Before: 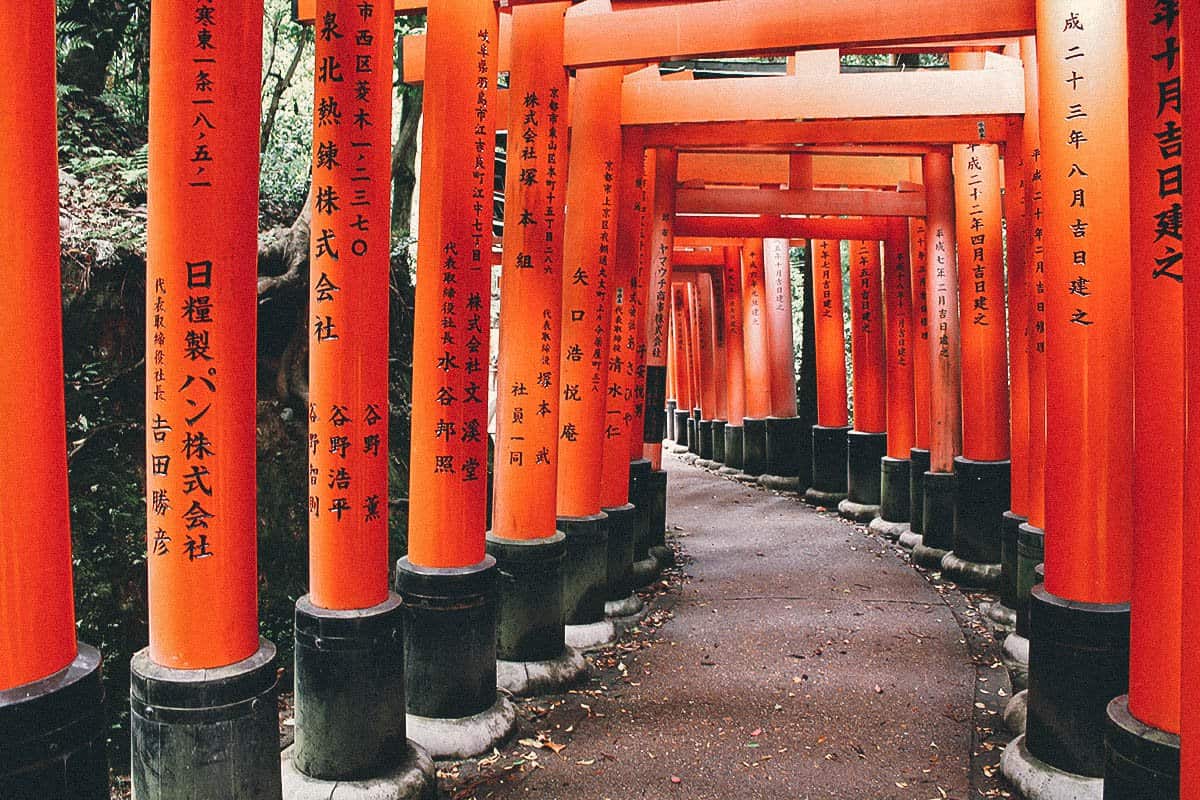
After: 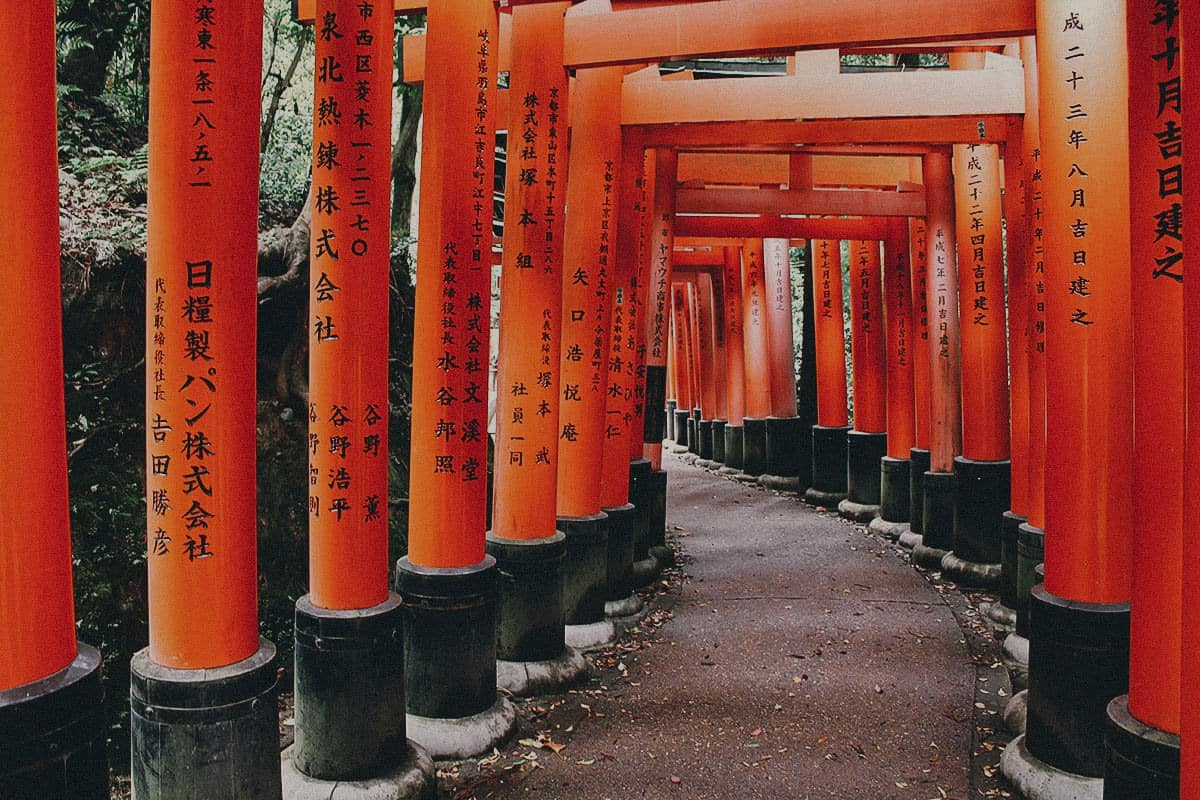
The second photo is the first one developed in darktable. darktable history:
color calibration: illuminant same as pipeline (D50), adaptation XYZ, x 0.346, y 0.359, temperature 5010.91 K
exposure: black level correction 0, exposure -0.737 EV, compensate highlight preservation false
